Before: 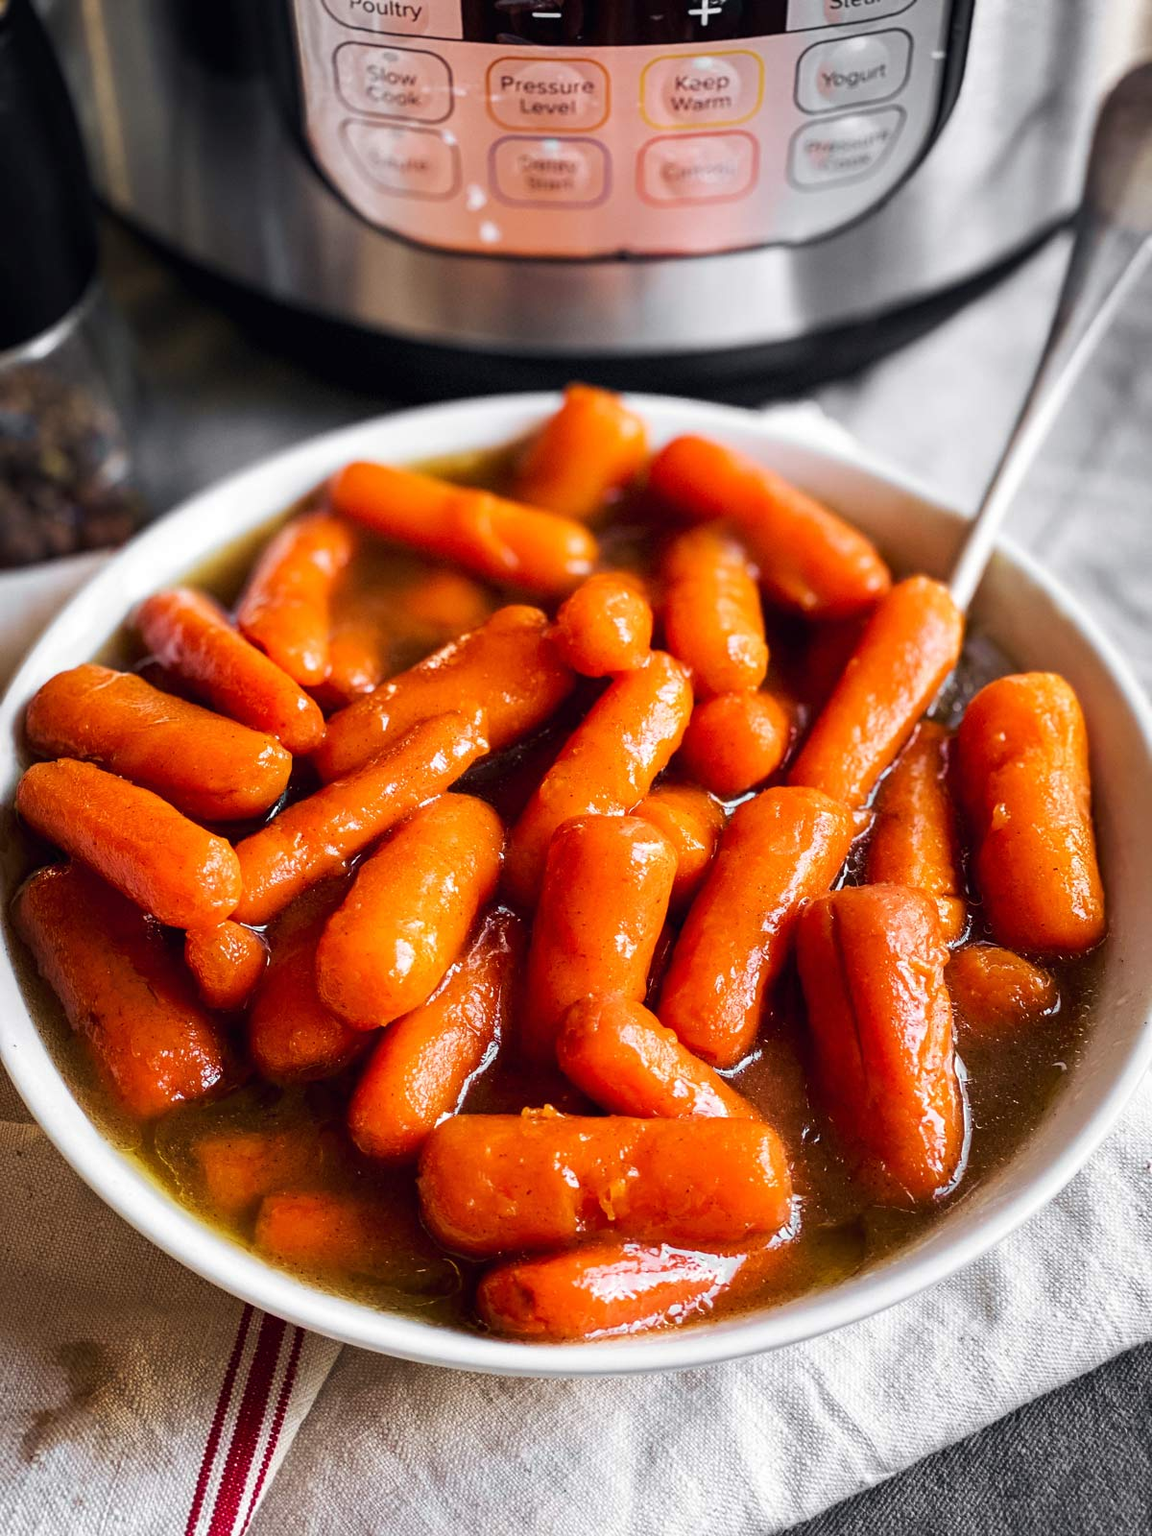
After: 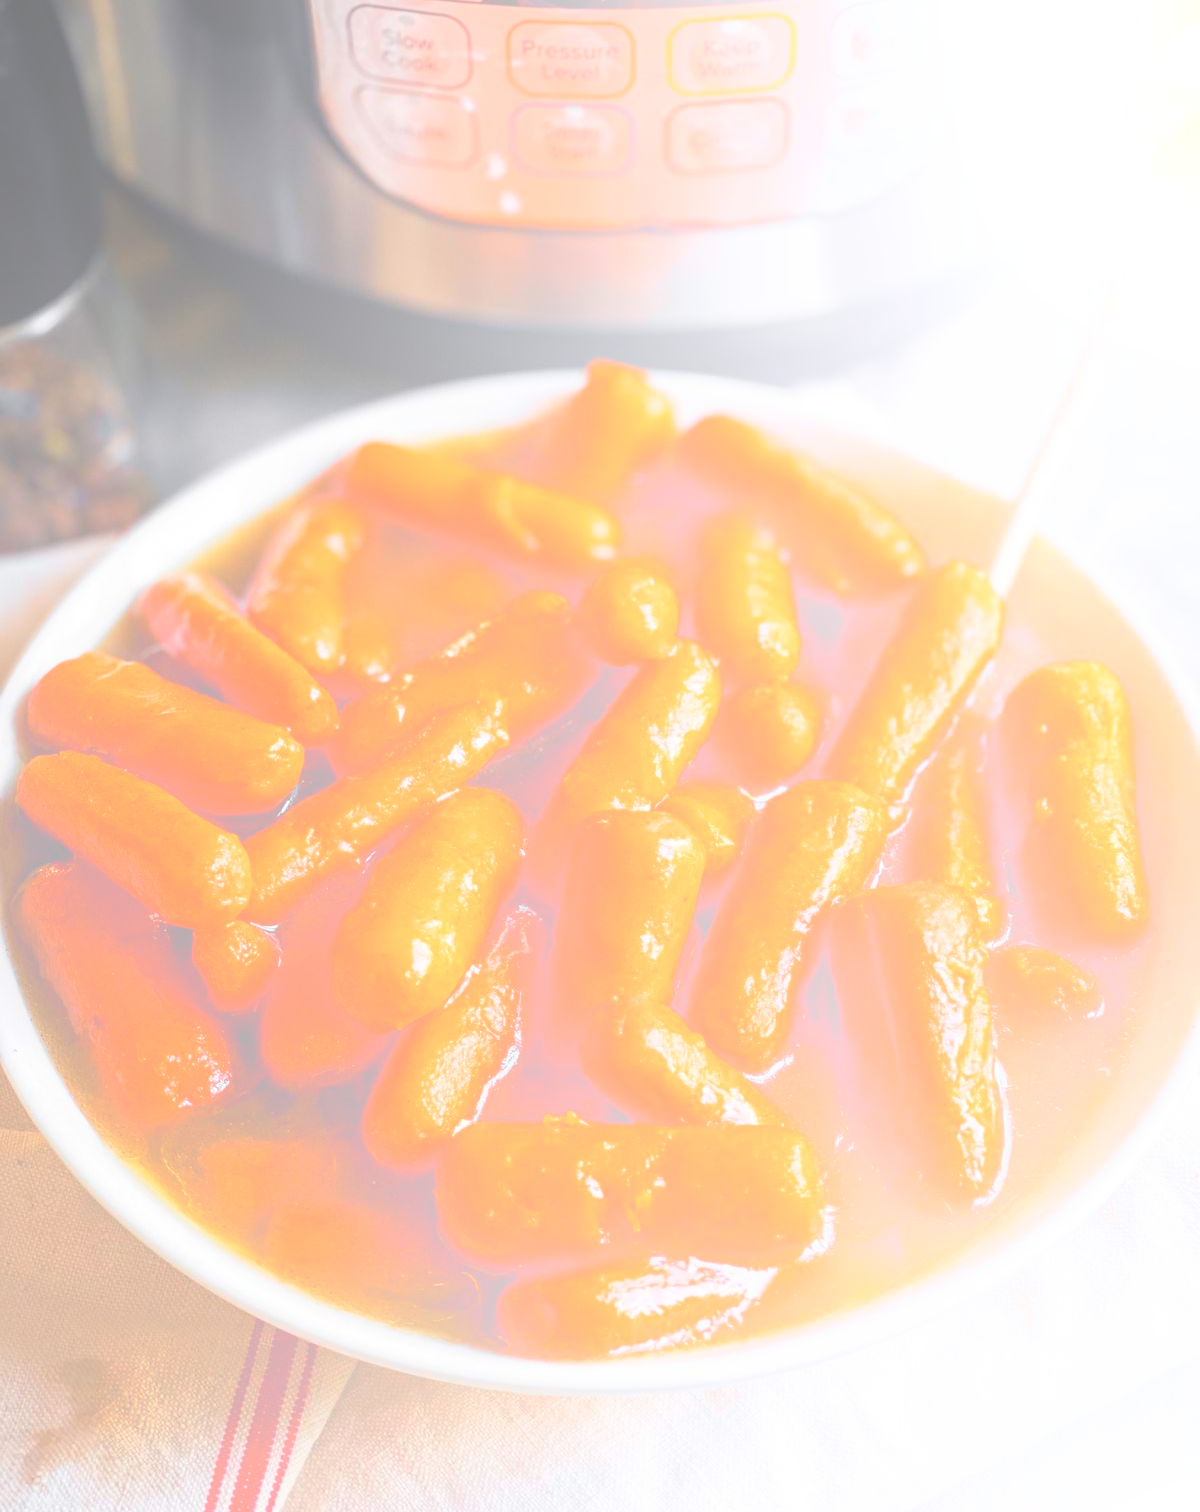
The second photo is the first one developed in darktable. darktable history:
color zones: curves: ch0 [(0, 0.5) (0.143, 0.5) (0.286, 0.5) (0.429, 0.504) (0.571, 0.5) (0.714, 0.509) (0.857, 0.5) (1, 0.5)]; ch1 [(0, 0.425) (0.143, 0.425) (0.286, 0.375) (0.429, 0.405) (0.571, 0.5) (0.714, 0.47) (0.857, 0.425) (1, 0.435)]; ch2 [(0, 0.5) (0.143, 0.5) (0.286, 0.5) (0.429, 0.517) (0.571, 0.5) (0.714, 0.51) (0.857, 0.5) (1, 0.5)]
bloom: size 70%, threshold 25%, strength 70%
crop and rotate: top 2.479%, bottom 3.018%
white balance: red 1, blue 1
